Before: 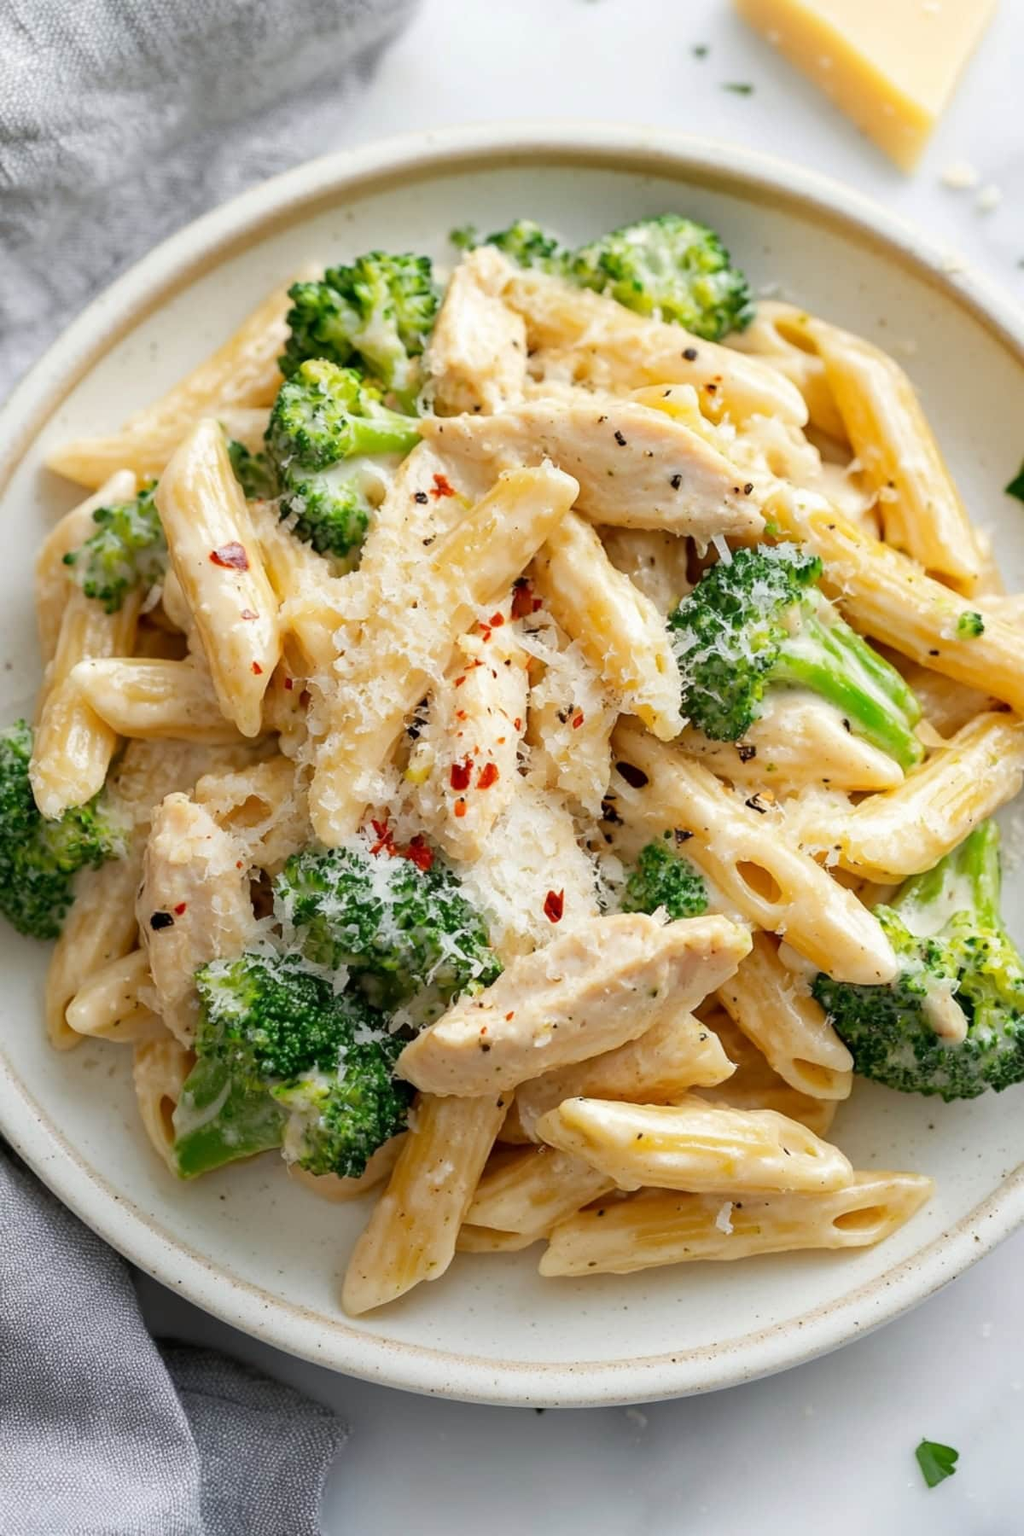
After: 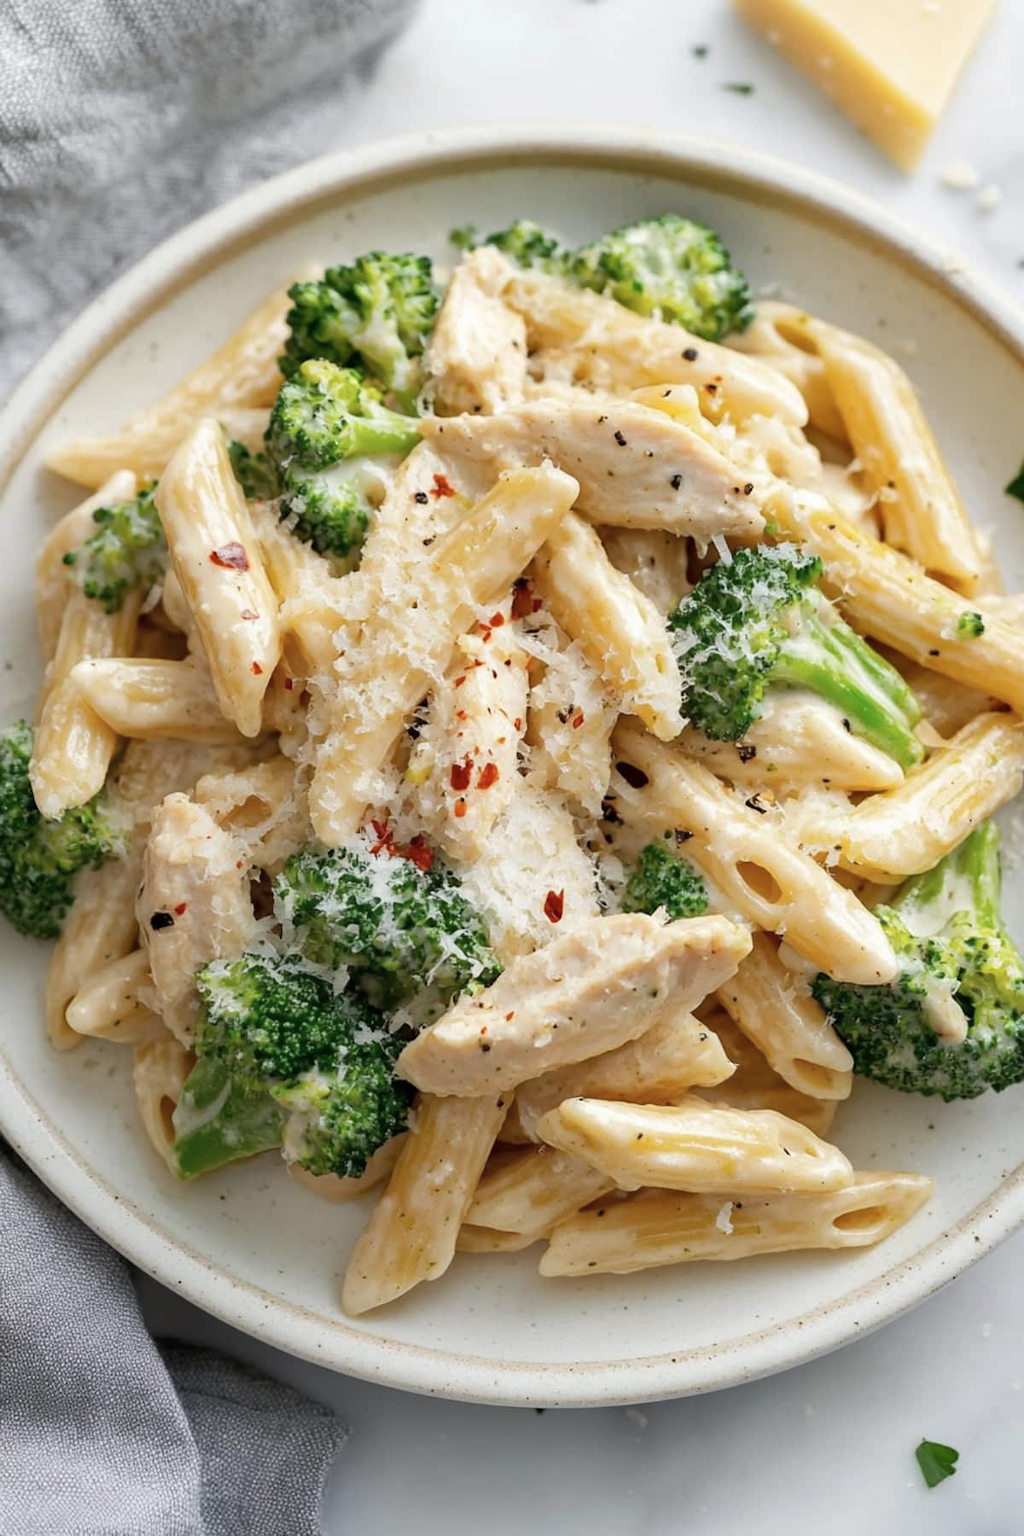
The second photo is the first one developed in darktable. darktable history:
color correction: highlights b* -0.002, saturation 0.836
shadows and highlights: shadows 29.77, highlights -30.42, low approximation 0.01, soften with gaussian
